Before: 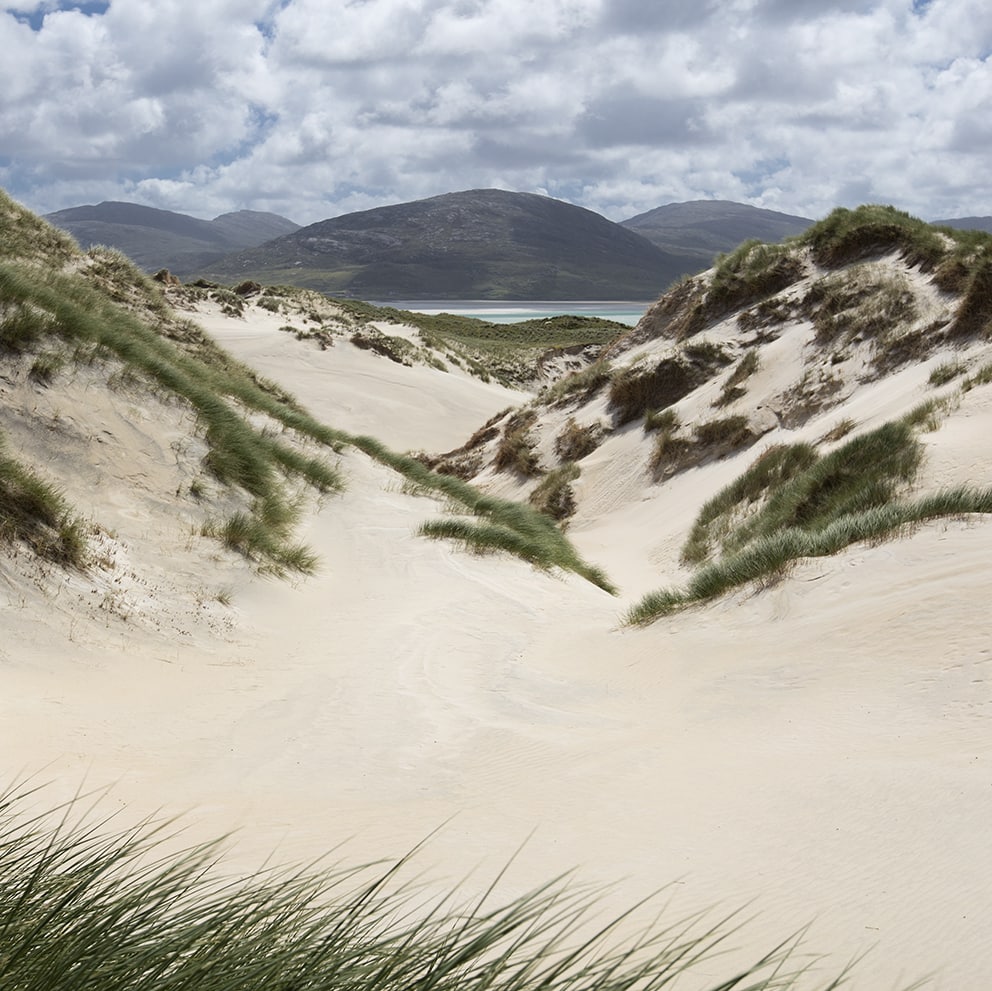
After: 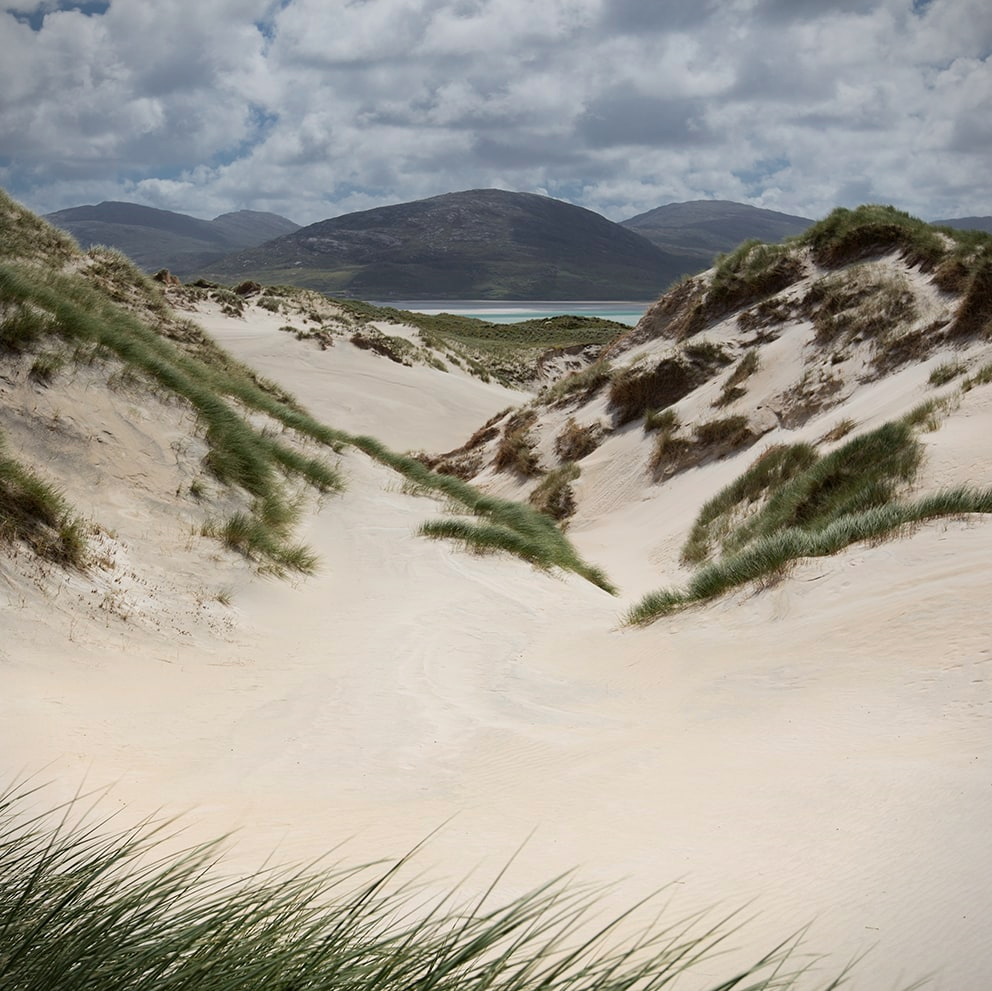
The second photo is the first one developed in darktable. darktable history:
vignetting: fall-off start 100%, fall-off radius 64.94%, automatic ratio true, unbound false
graduated density: on, module defaults
